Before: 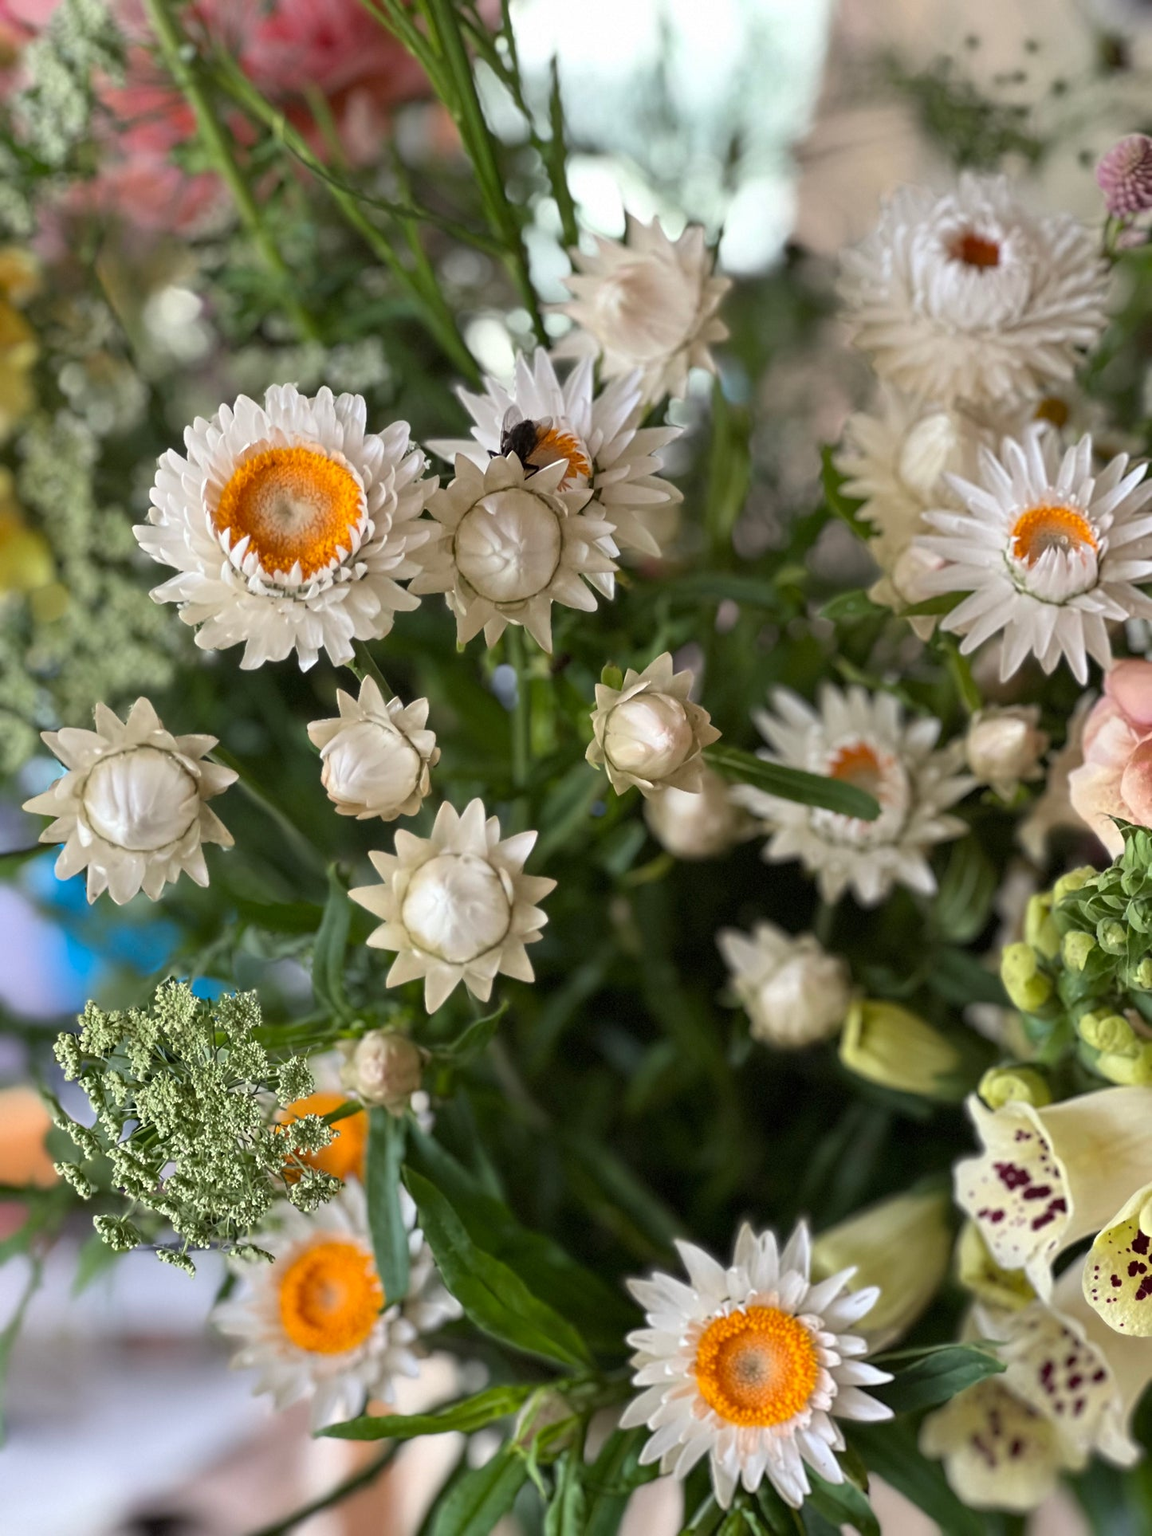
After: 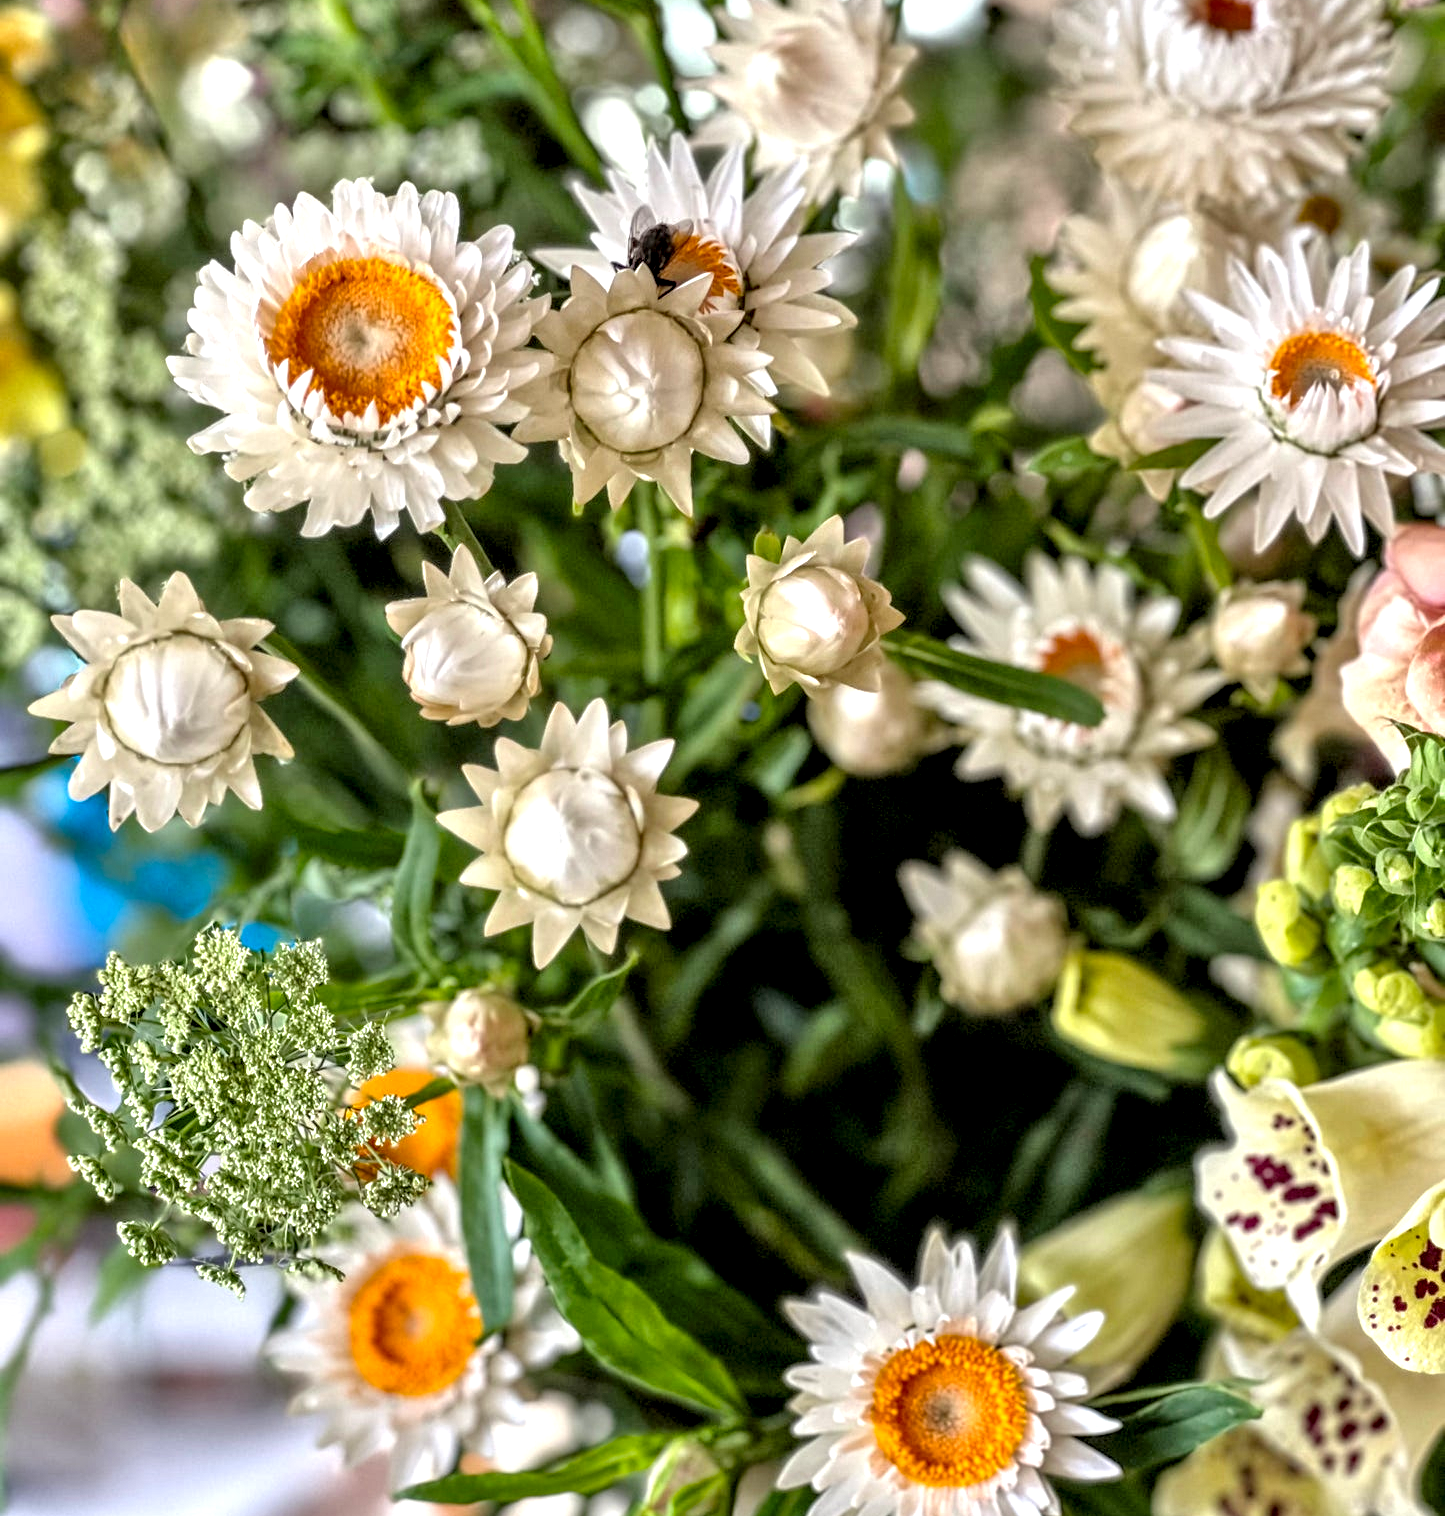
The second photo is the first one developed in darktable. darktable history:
tone equalizer: -7 EV 0.15 EV, -6 EV 0.6 EV, -5 EV 1.15 EV, -4 EV 1.33 EV, -3 EV 1.15 EV, -2 EV 0.6 EV, -1 EV 0.15 EV, mask exposure compensation -0.5 EV
local contrast: highlights 19%, detail 186%
crop and rotate: top 15.774%, bottom 5.506%
color balance rgb: linear chroma grading › global chroma 3.45%, perceptual saturation grading › global saturation 11.24%, perceptual brilliance grading › global brilliance 3.04%, global vibrance 2.8%
